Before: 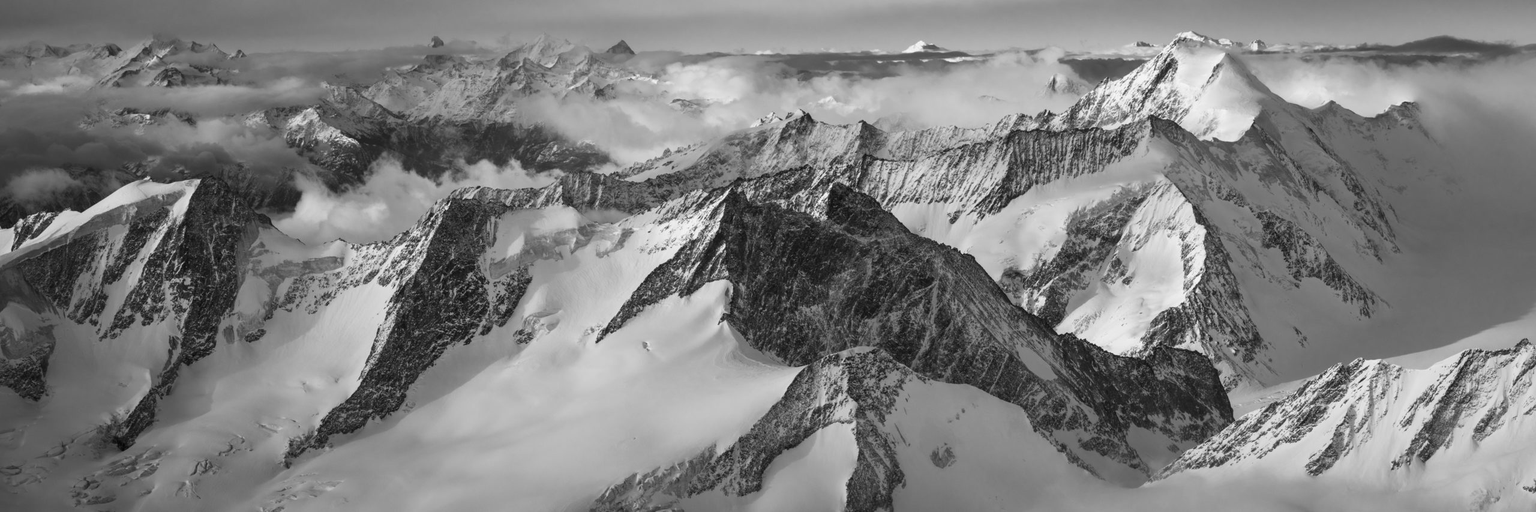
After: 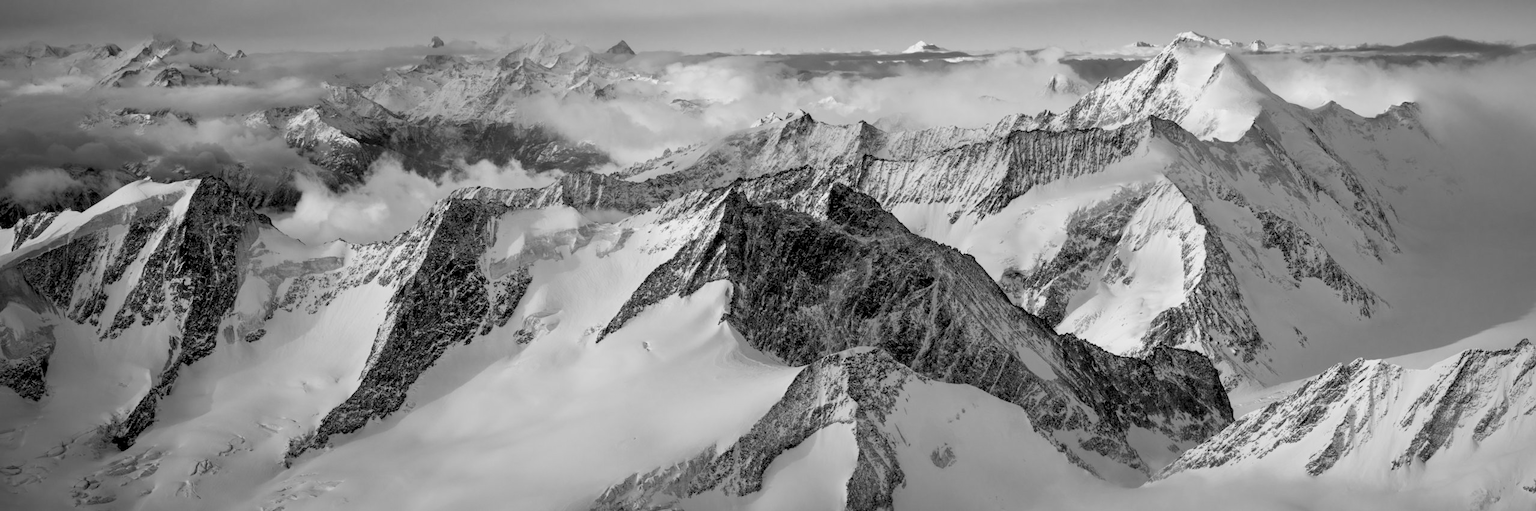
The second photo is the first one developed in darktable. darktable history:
rgb levels: preserve colors sum RGB, levels [[0.038, 0.433, 0.934], [0, 0.5, 1], [0, 0.5, 1]]
color zones: curves: ch1 [(0, 0.638) (0.193, 0.442) (0.286, 0.15) (0.429, 0.14) (0.571, 0.142) (0.714, 0.154) (0.857, 0.175) (1, 0.638)]
exposure: exposure 0.191 EV, compensate highlight preservation false
vignetting: on, module defaults
